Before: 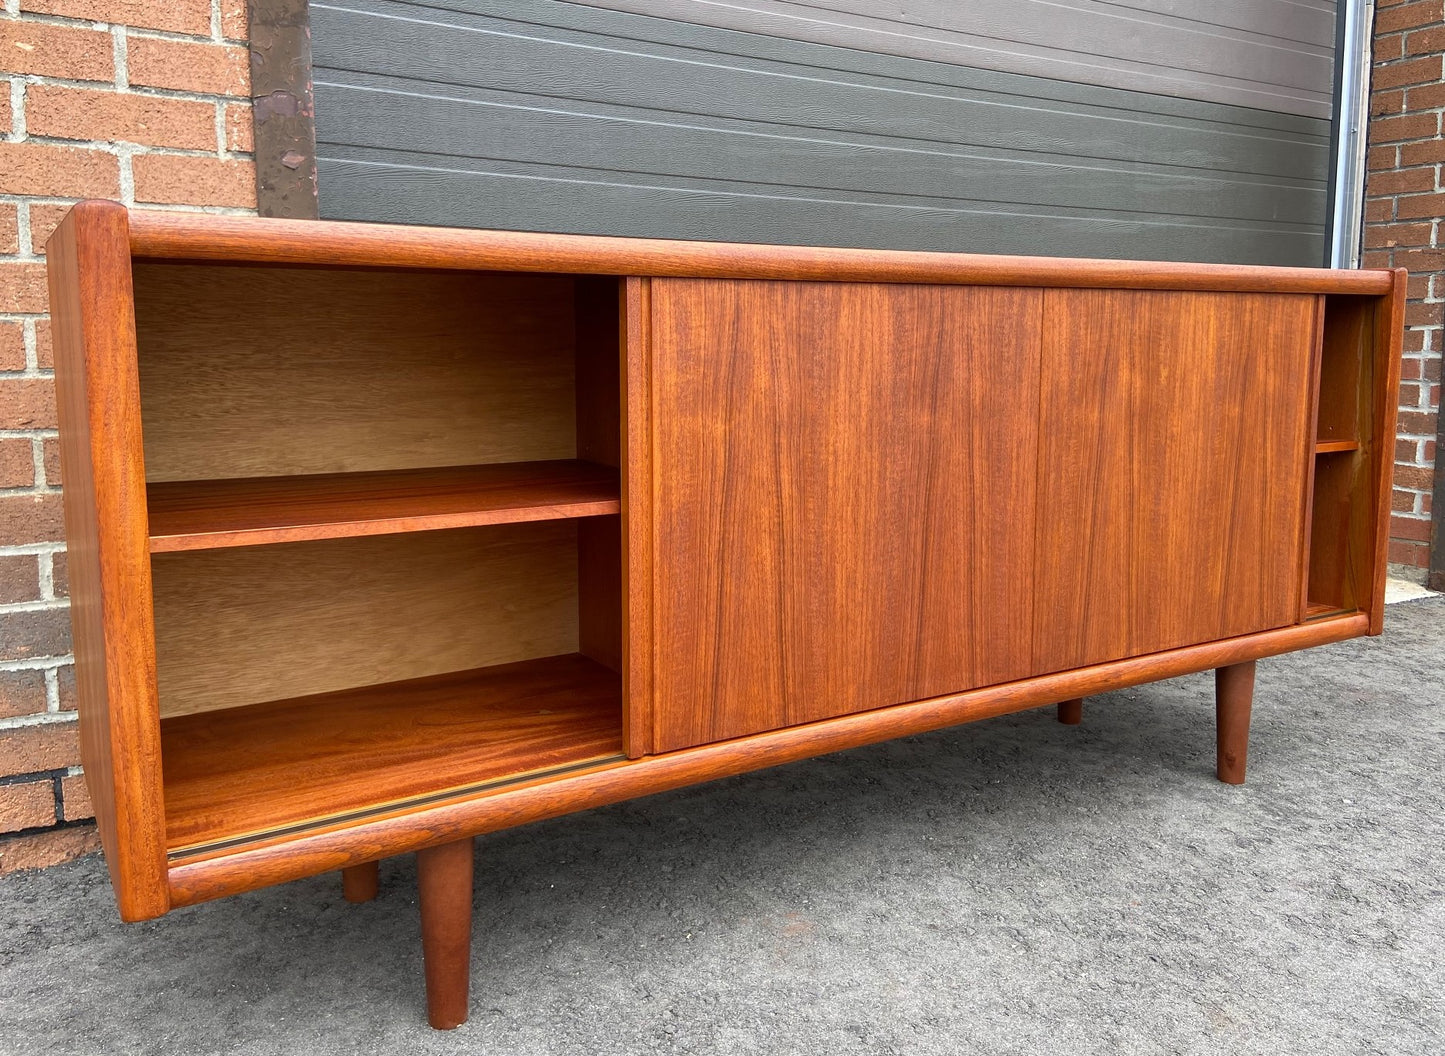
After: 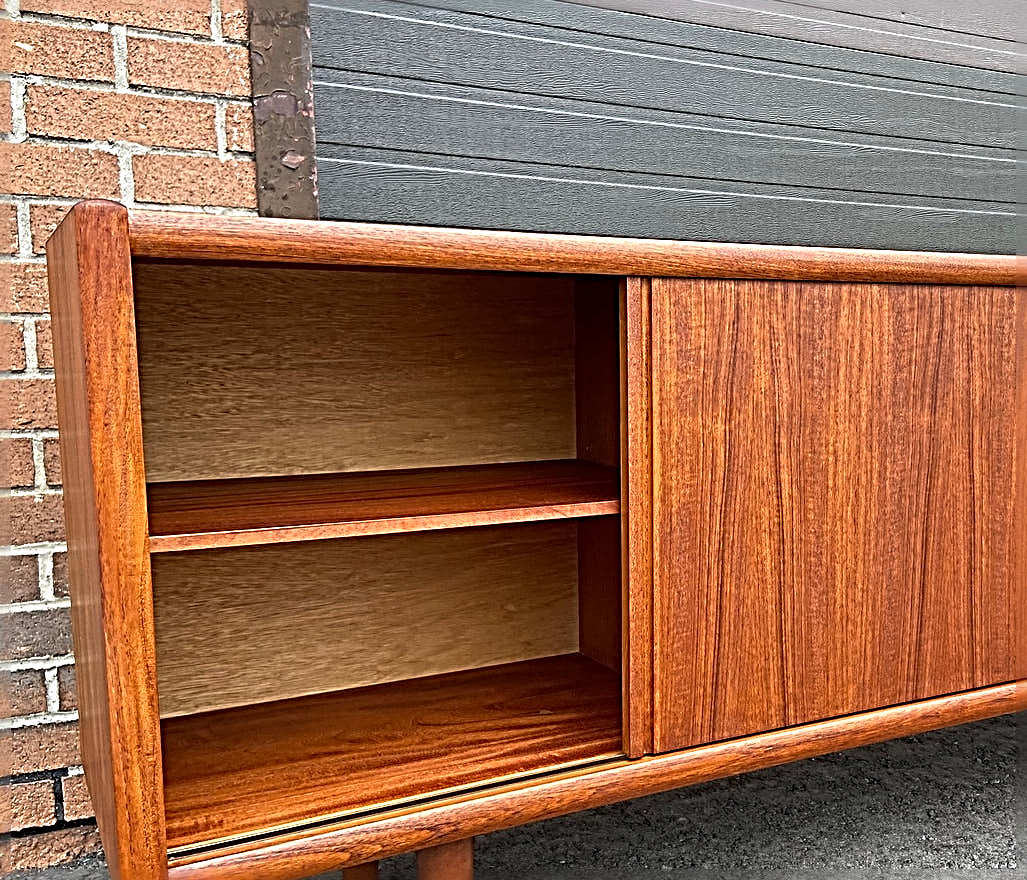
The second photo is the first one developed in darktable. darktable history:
sharpen: radius 4.001, amount 2
crop: right 28.885%, bottom 16.626%
